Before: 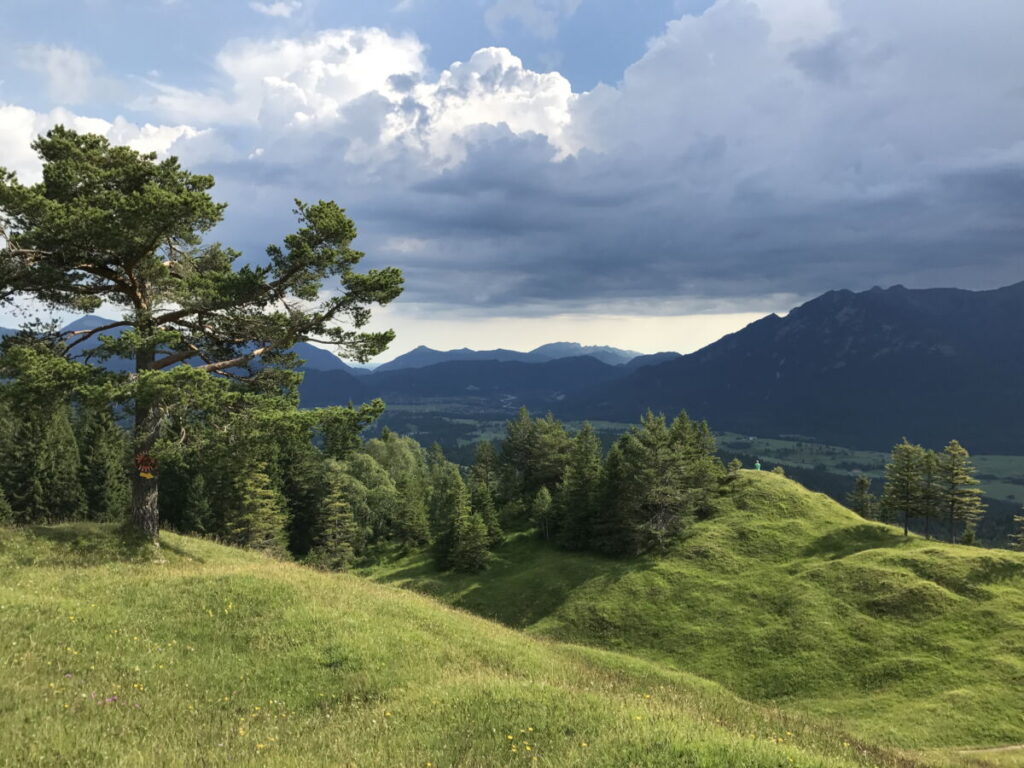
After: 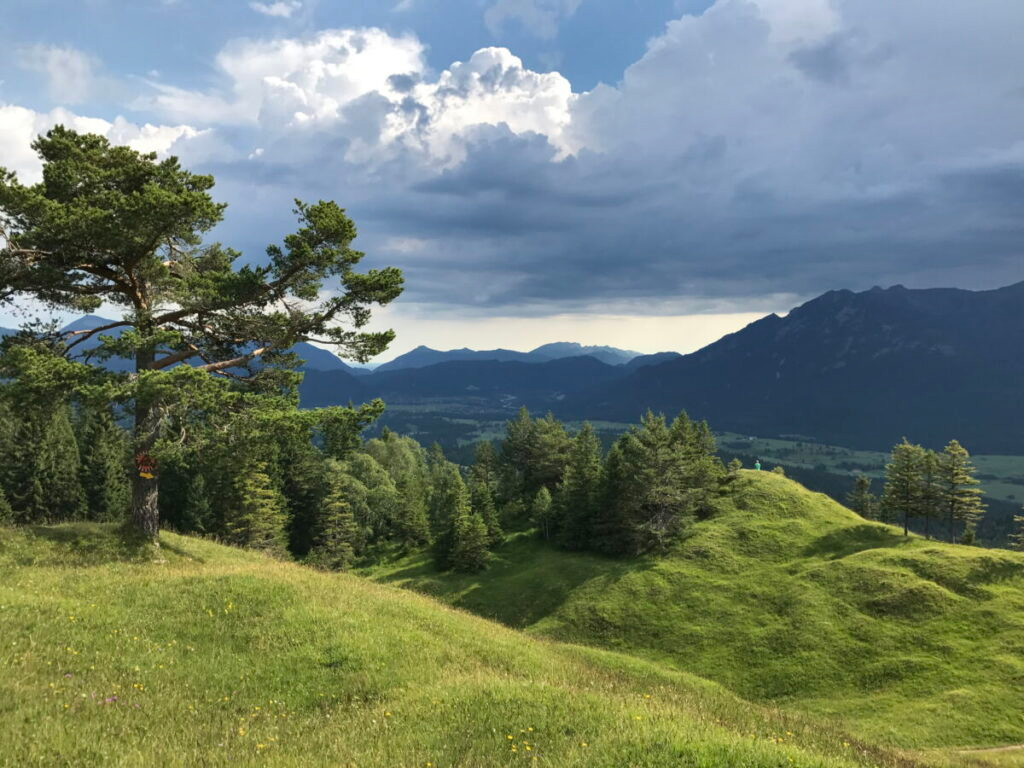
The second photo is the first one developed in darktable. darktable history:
exposure: compensate highlight preservation false
shadows and highlights: low approximation 0.01, soften with gaussian
